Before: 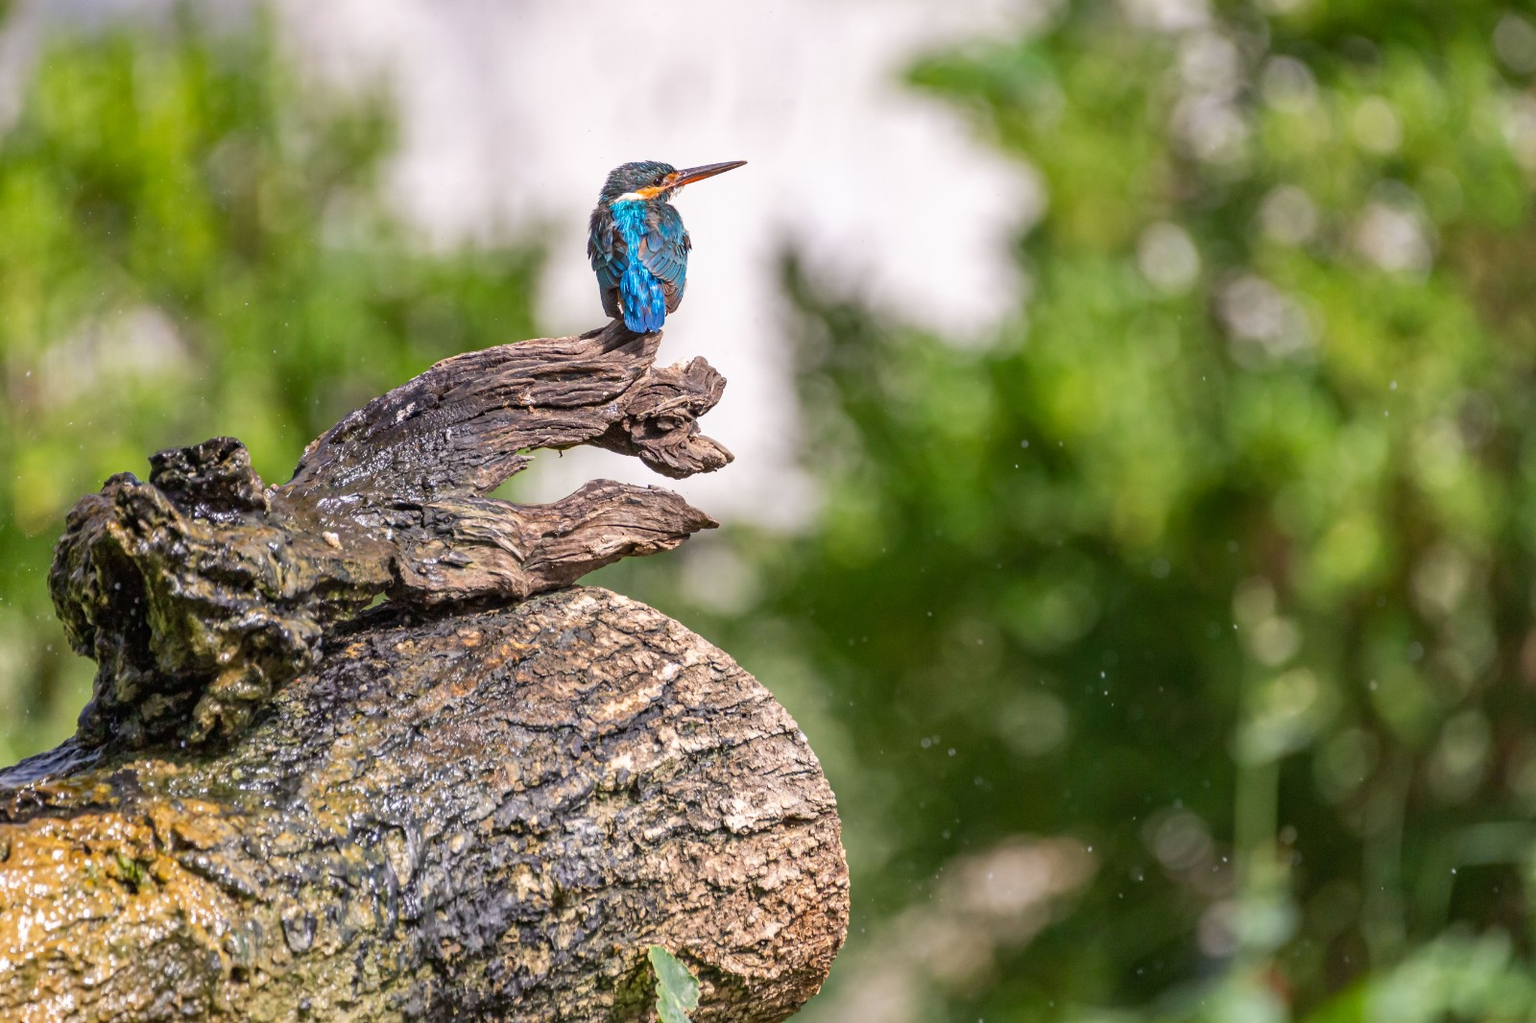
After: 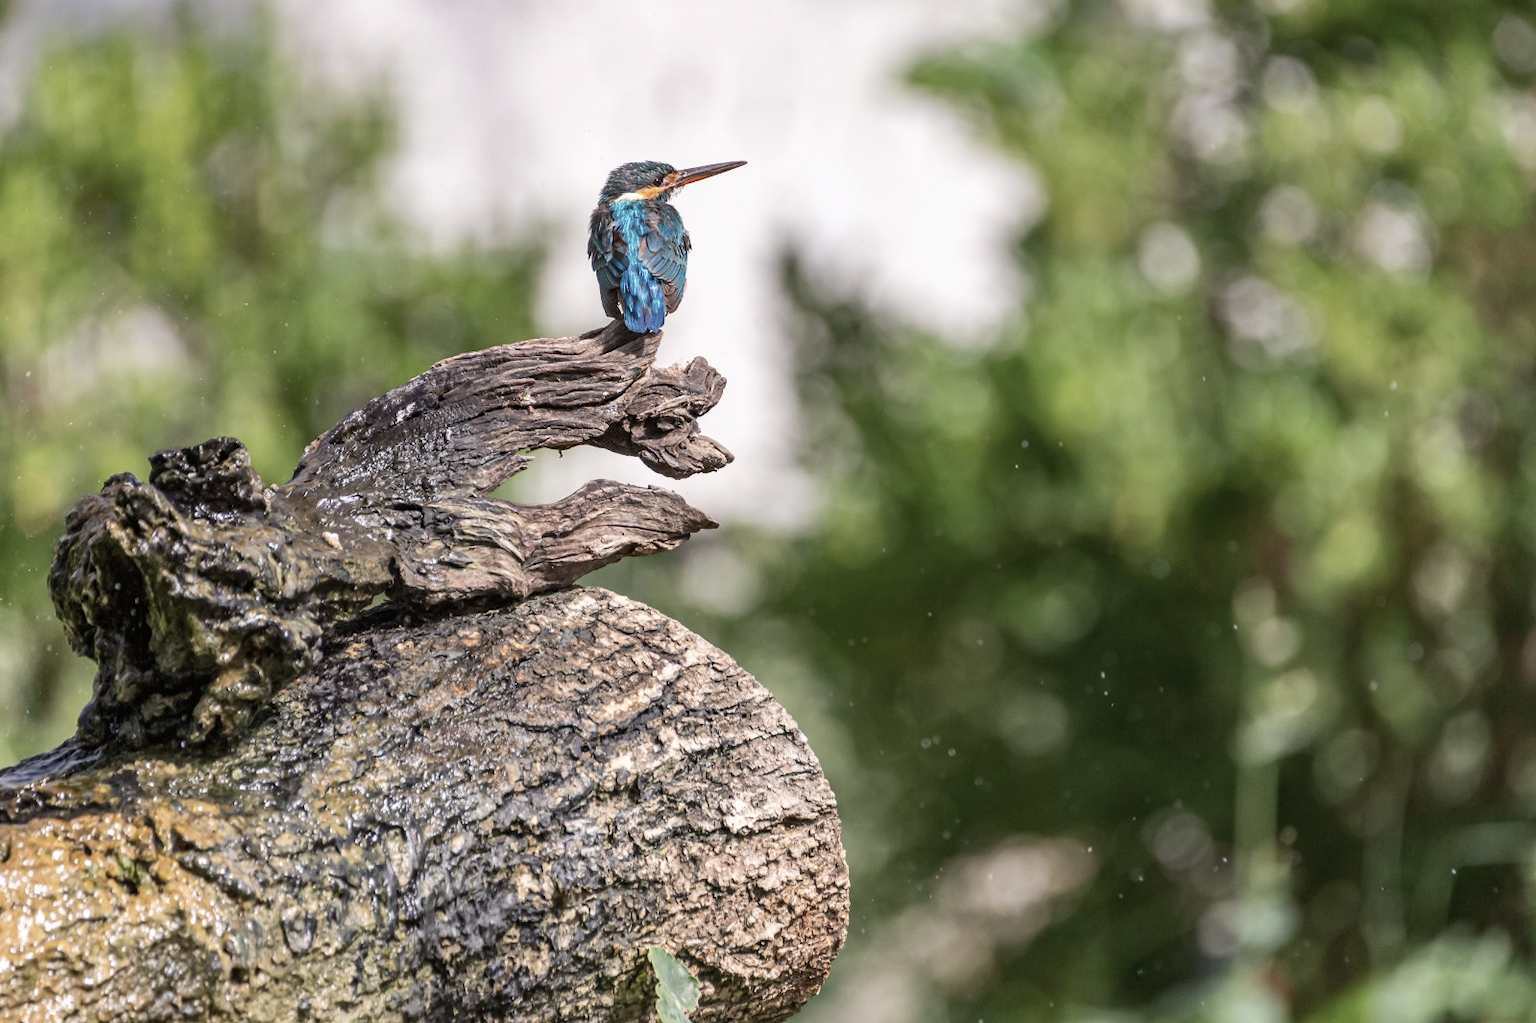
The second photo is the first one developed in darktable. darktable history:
contrast brightness saturation: contrast 0.103, saturation -0.352
